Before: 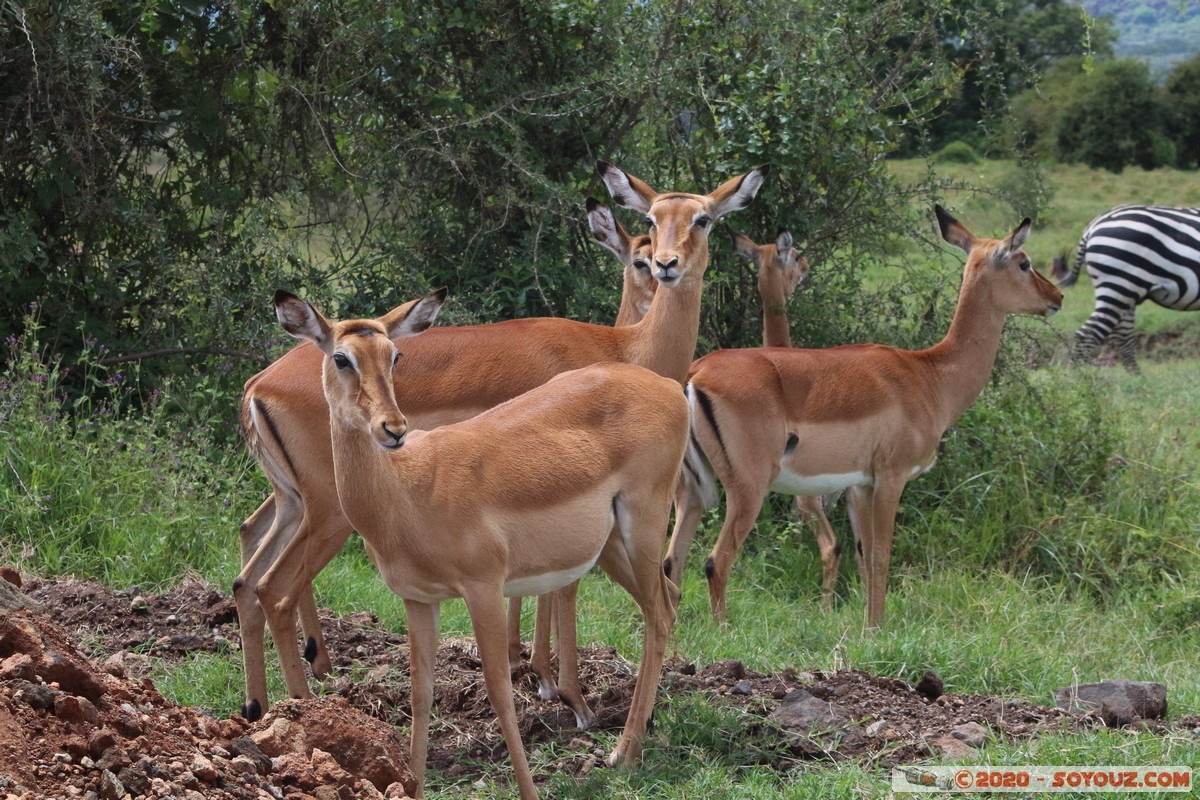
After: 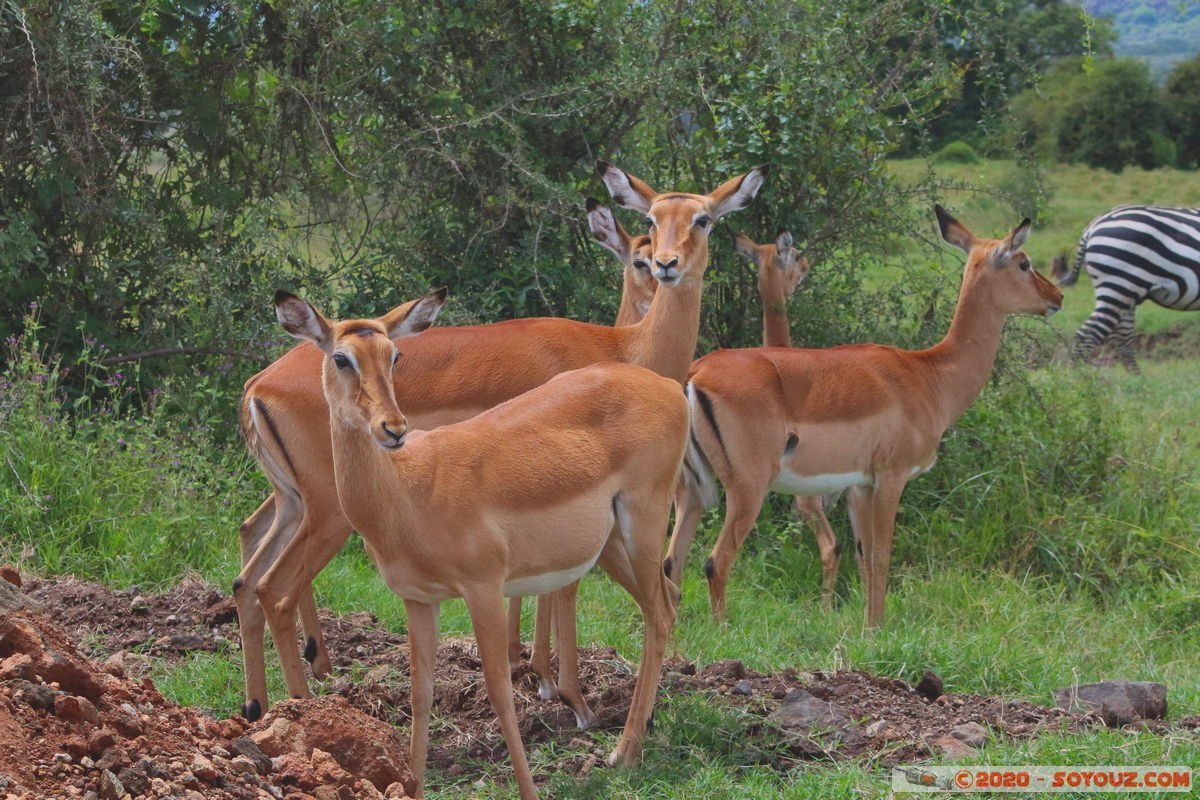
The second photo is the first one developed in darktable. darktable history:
contrast brightness saturation: contrast -0.19, saturation 0.19
shadows and highlights: soften with gaussian
